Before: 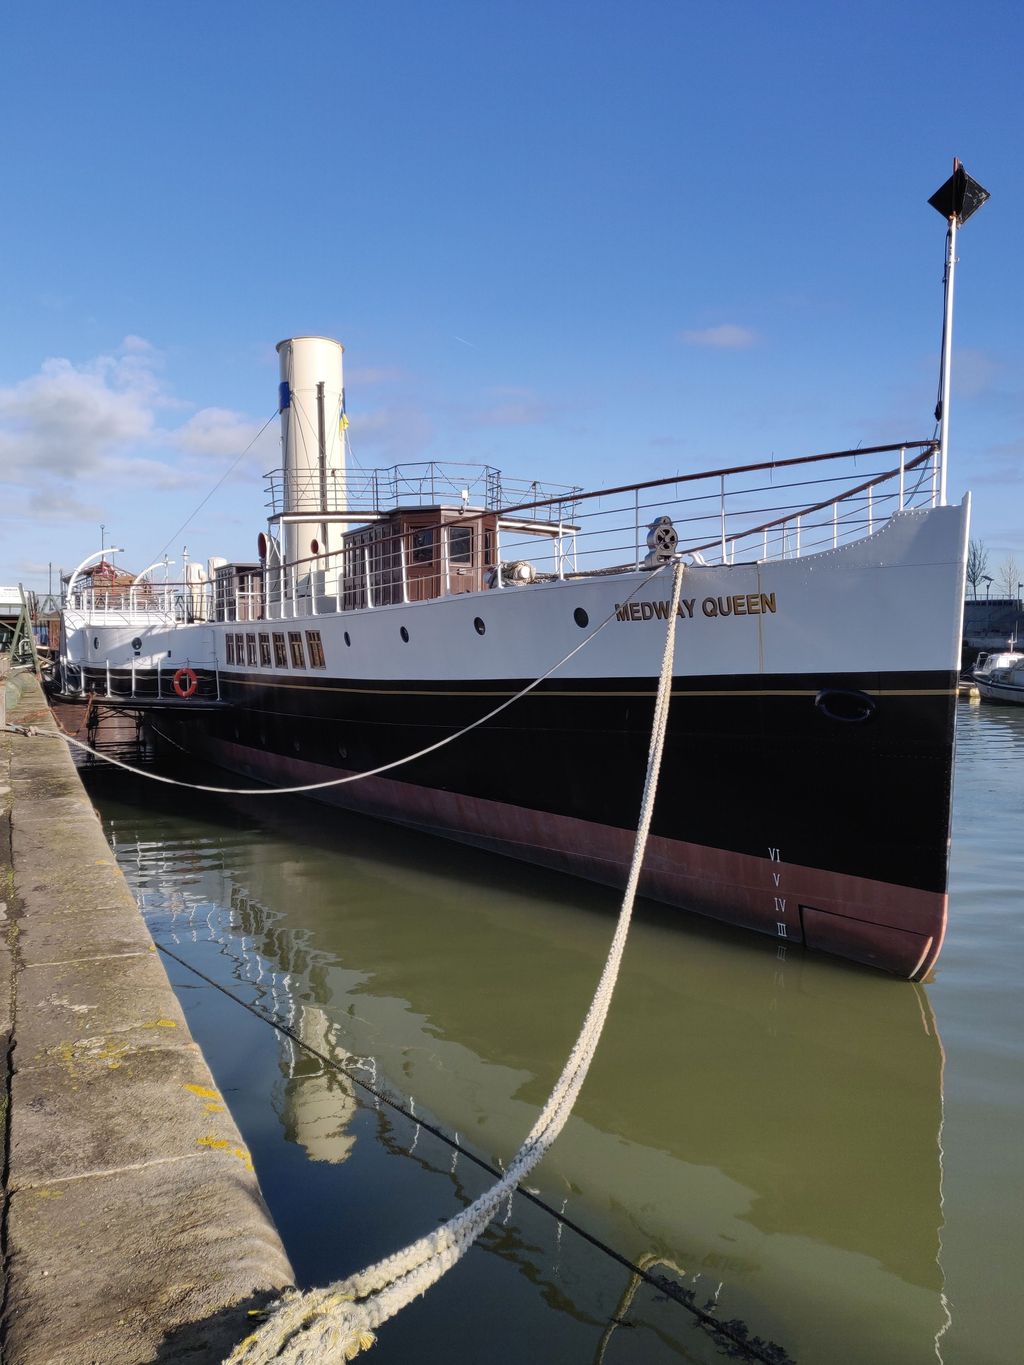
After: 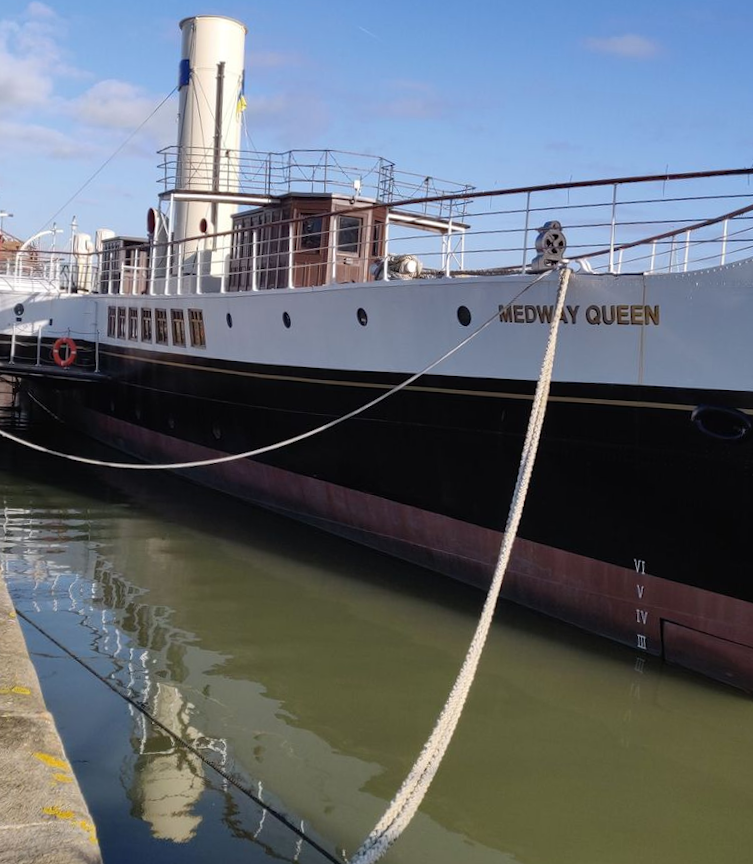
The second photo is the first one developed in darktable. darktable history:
rotate and perspective: rotation 0.8°, automatic cropping off
crop and rotate: angle -3.37°, left 9.79%, top 20.73%, right 12.42%, bottom 11.82%
